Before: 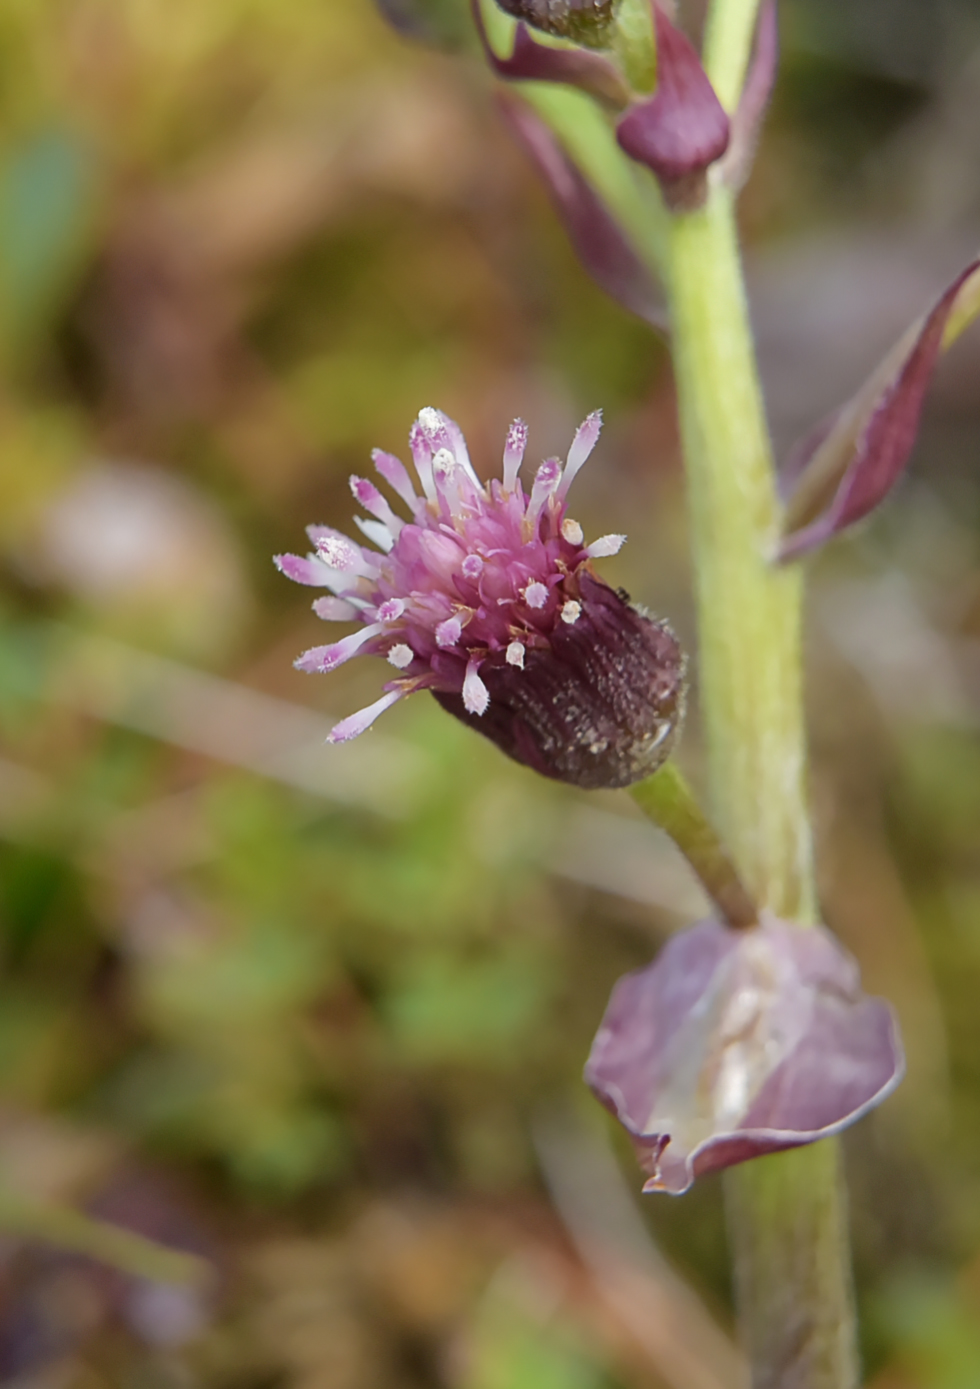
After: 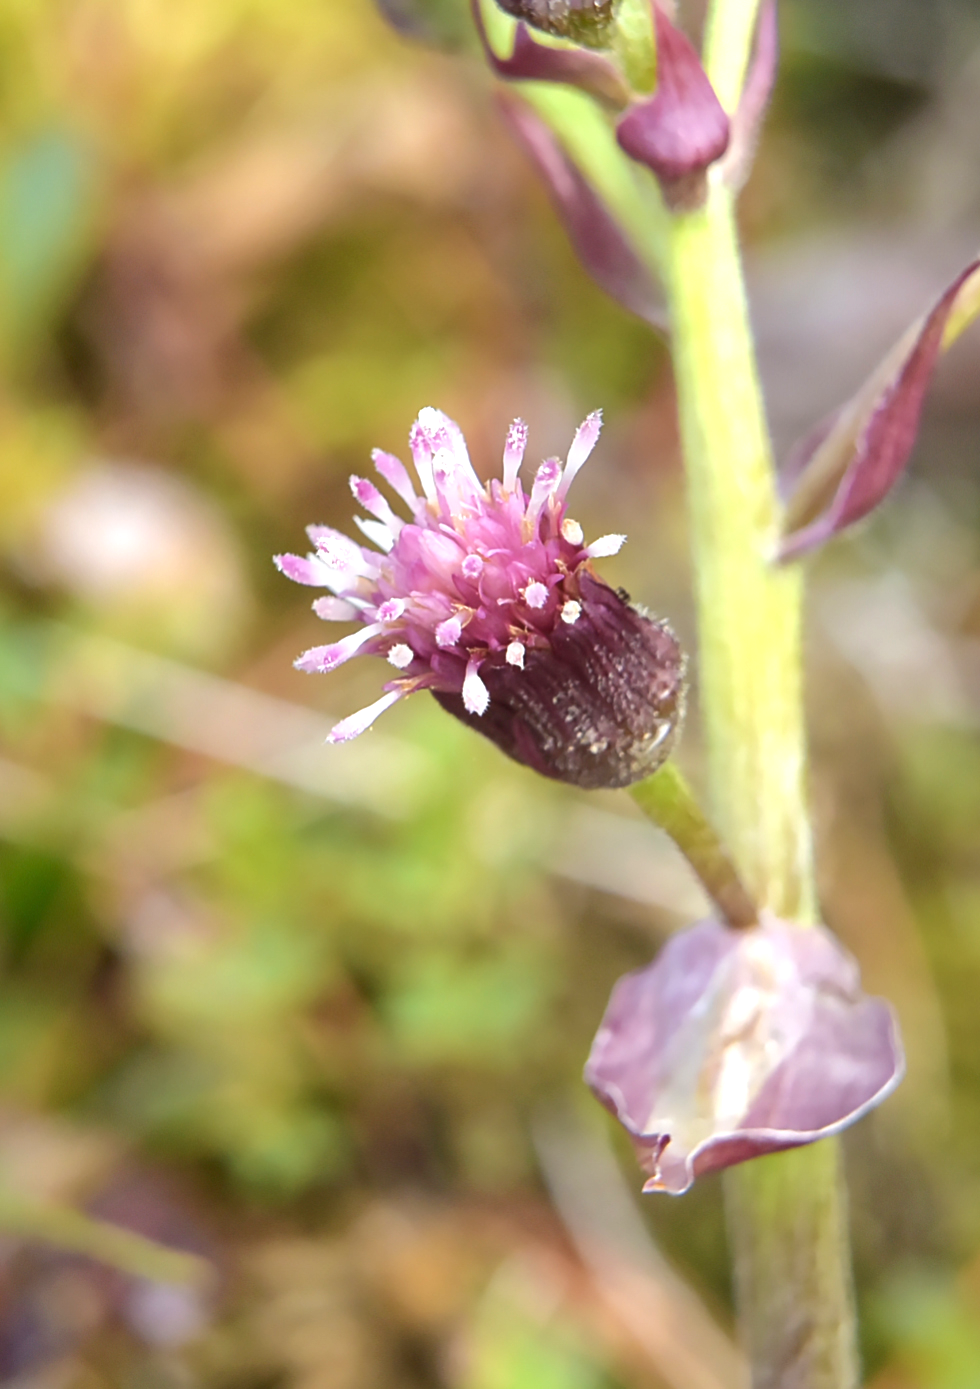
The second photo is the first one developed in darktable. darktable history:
color correction: highlights b* -0.032
exposure: exposure 0.92 EV, compensate highlight preservation false
